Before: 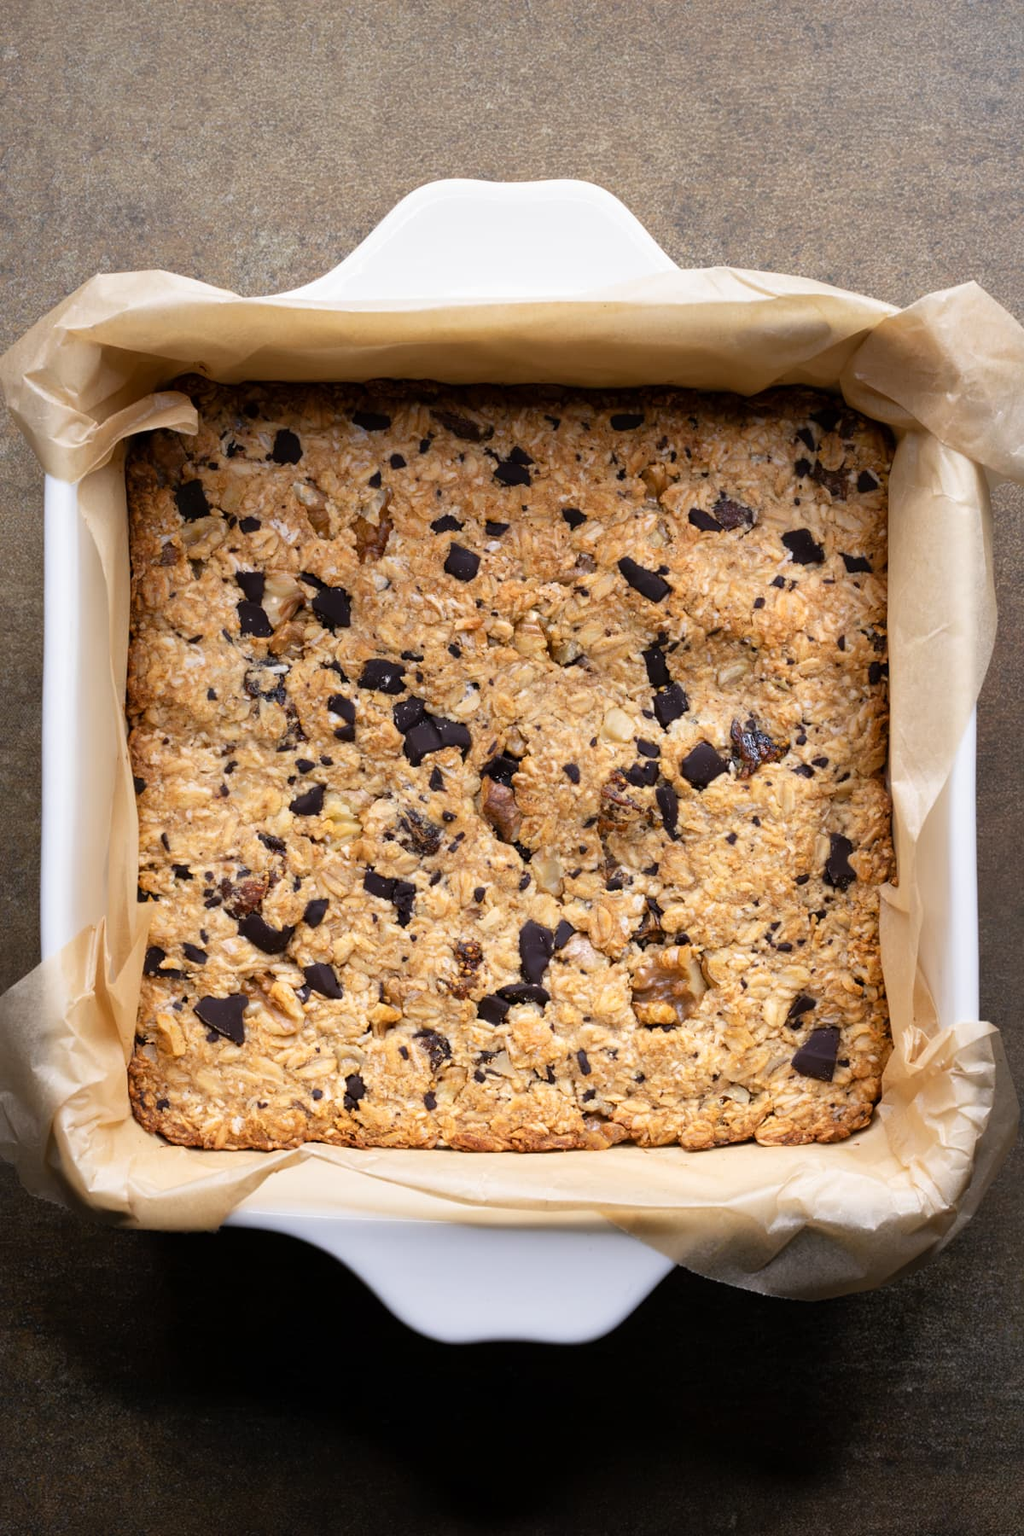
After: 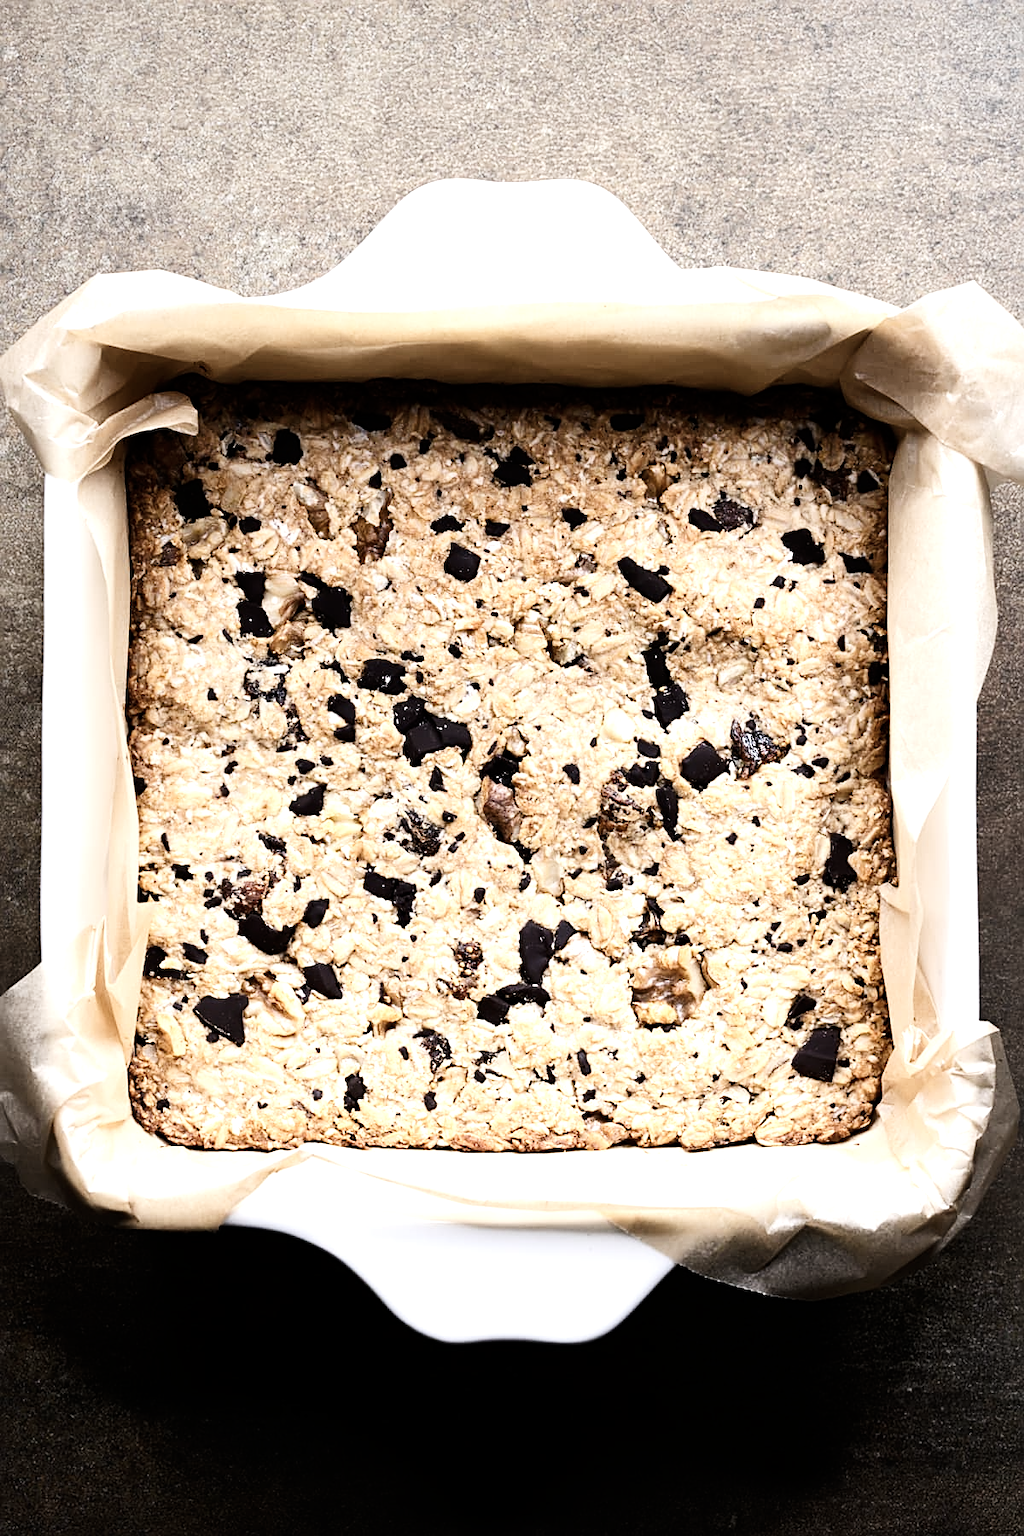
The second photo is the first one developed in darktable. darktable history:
contrast brightness saturation: contrast 0.098, saturation -0.352
tone equalizer: -8 EV -1.09 EV, -7 EV -1.02 EV, -6 EV -0.831 EV, -5 EV -0.554 EV, -3 EV 0.59 EV, -2 EV 0.874 EV, -1 EV 0.997 EV, +0 EV 1.07 EV, edges refinement/feathering 500, mask exposure compensation -1.57 EV, preserve details no
sharpen: on, module defaults
tone curve: curves: ch0 [(0, 0) (0.004, 0.001) (0.133, 0.112) (0.325, 0.362) (0.832, 0.893) (1, 1)], preserve colors none
